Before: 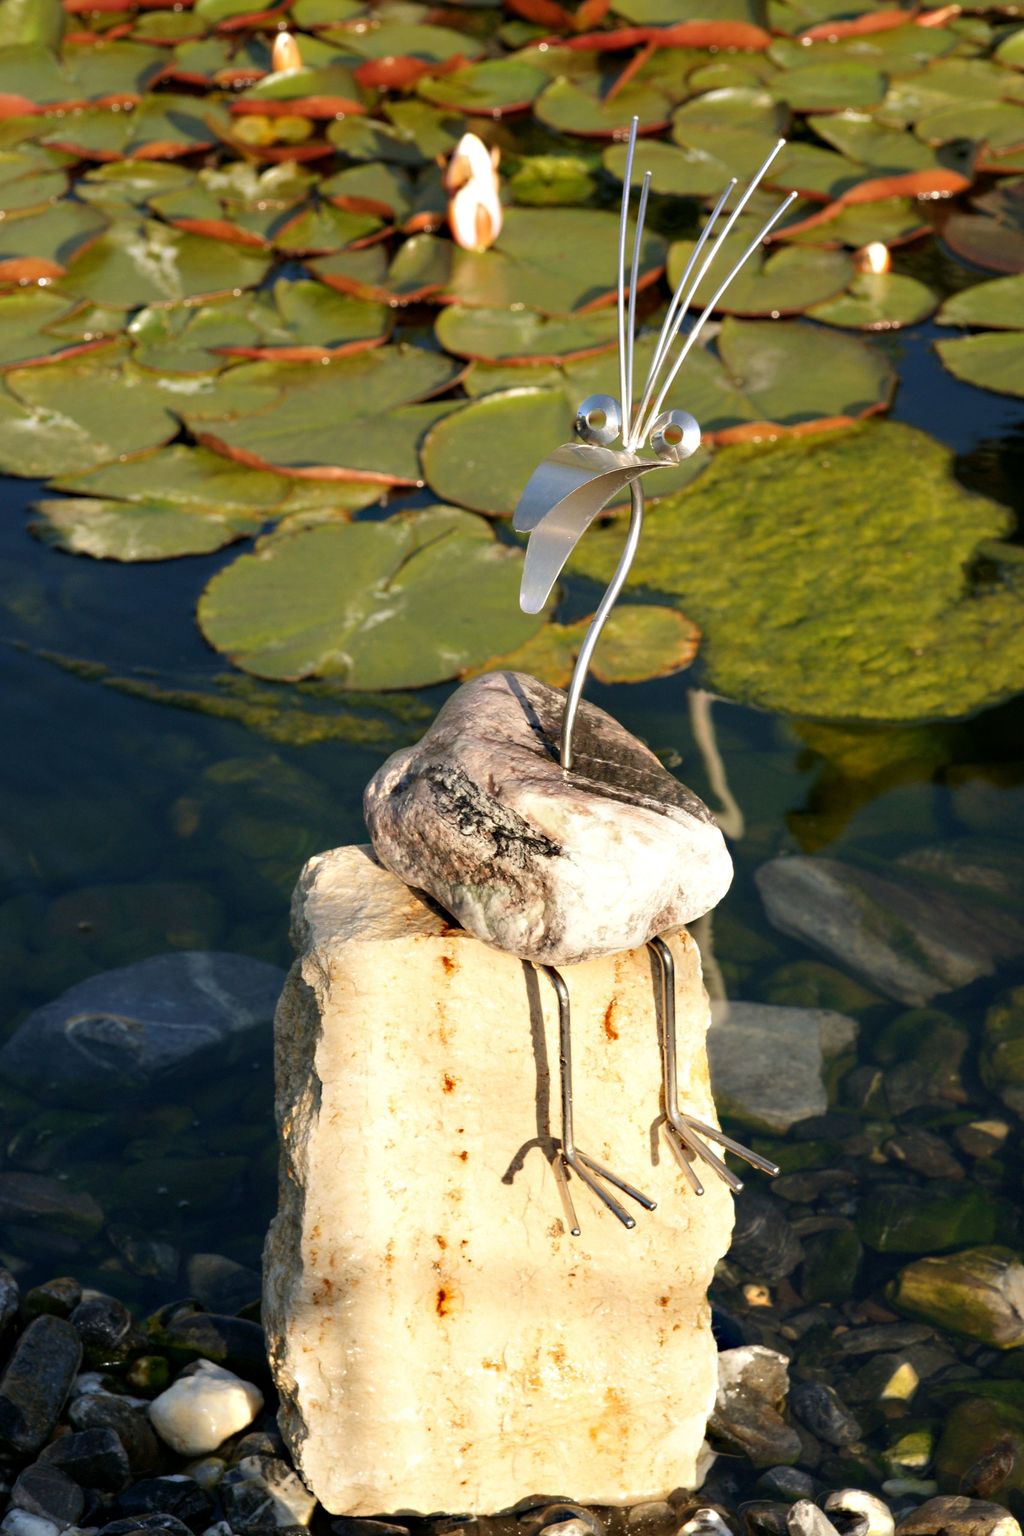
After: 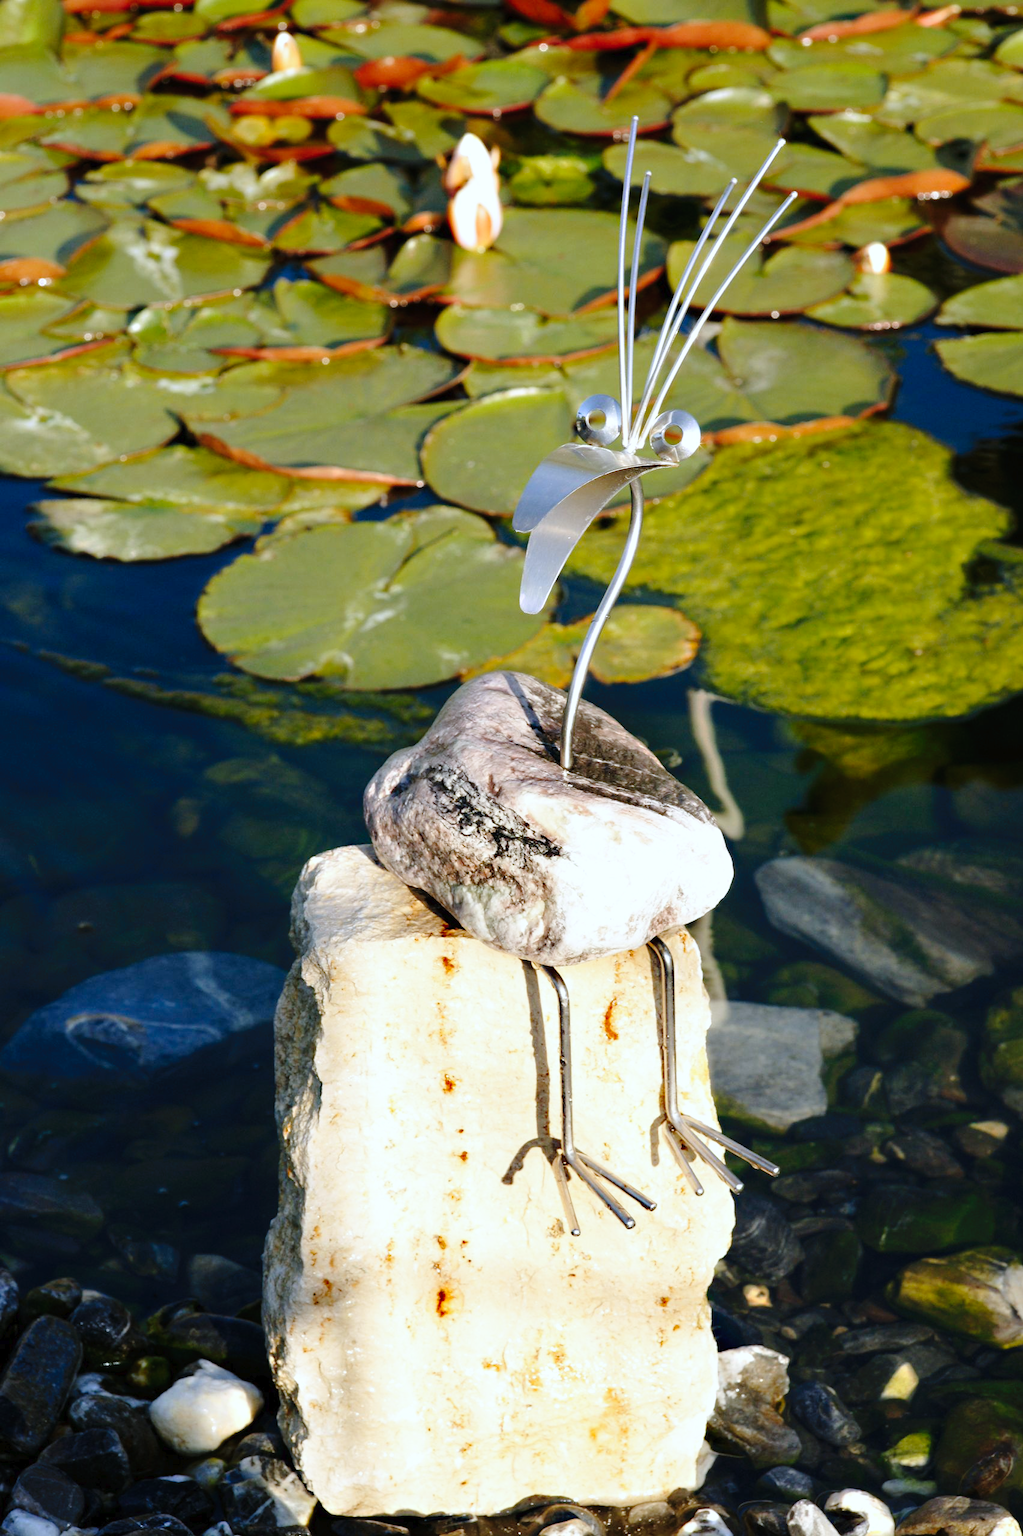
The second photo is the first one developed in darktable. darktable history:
white balance: red 0.926, green 1.003, blue 1.133
tone curve: curves: ch0 [(0, 0) (0.003, 0.015) (0.011, 0.019) (0.025, 0.027) (0.044, 0.041) (0.069, 0.055) (0.1, 0.079) (0.136, 0.099) (0.177, 0.149) (0.224, 0.216) (0.277, 0.292) (0.335, 0.383) (0.399, 0.474) (0.468, 0.556) (0.543, 0.632) (0.623, 0.711) (0.709, 0.789) (0.801, 0.871) (0.898, 0.944) (1, 1)], preserve colors none
tone equalizer: on, module defaults
